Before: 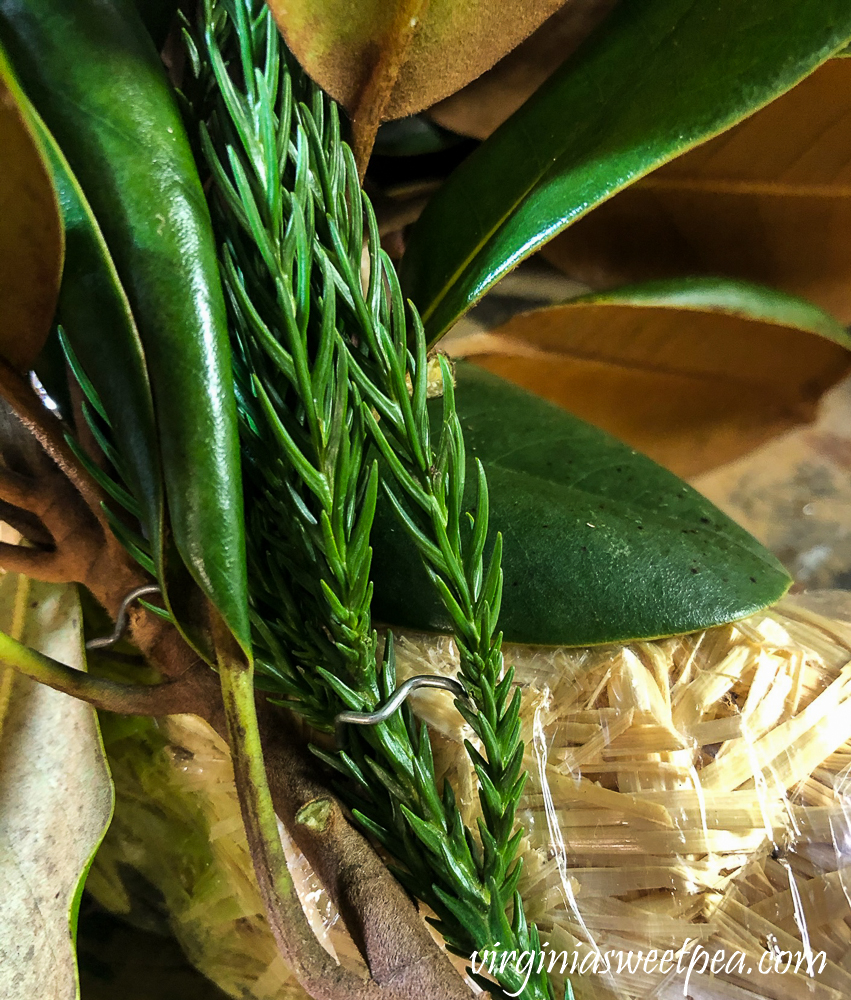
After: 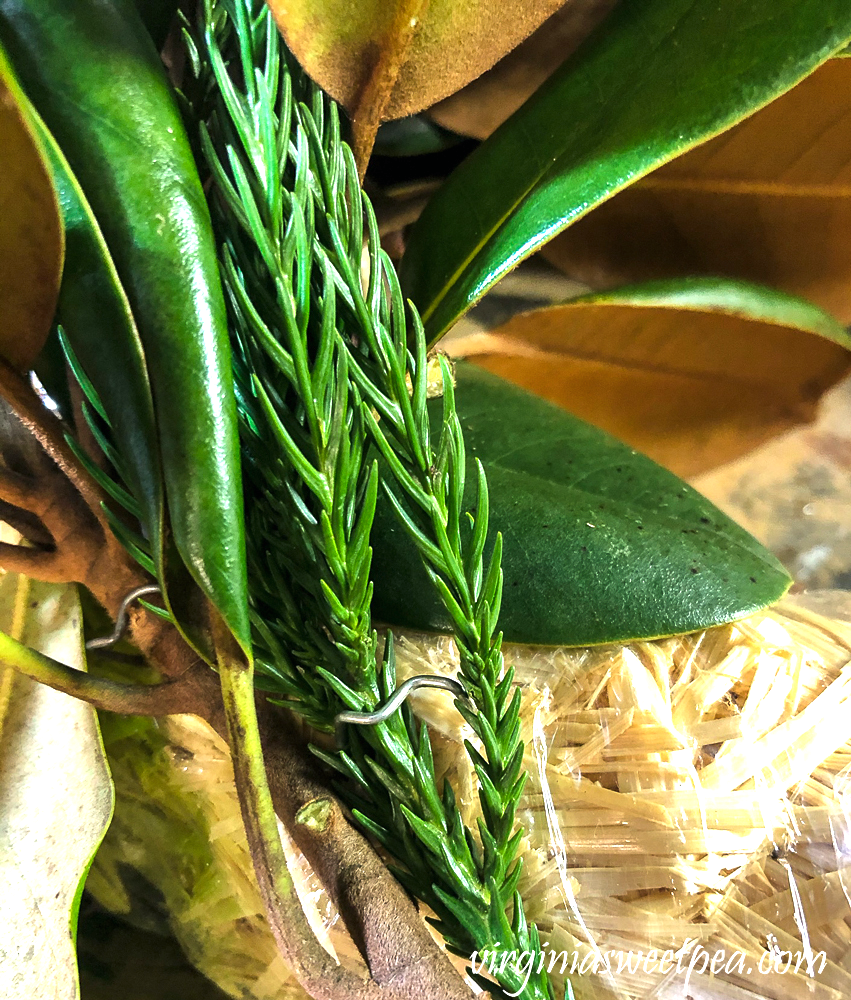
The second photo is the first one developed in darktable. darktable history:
color balance rgb: shadows lift › chroma 1.002%, shadows lift › hue 242.39°, linear chroma grading › mid-tones 7.271%, perceptual saturation grading › global saturation 0.16%
exposure: black level correction 0, exposure 0.893 EV, compensate exposure bias true, compensate highlight preservation false
